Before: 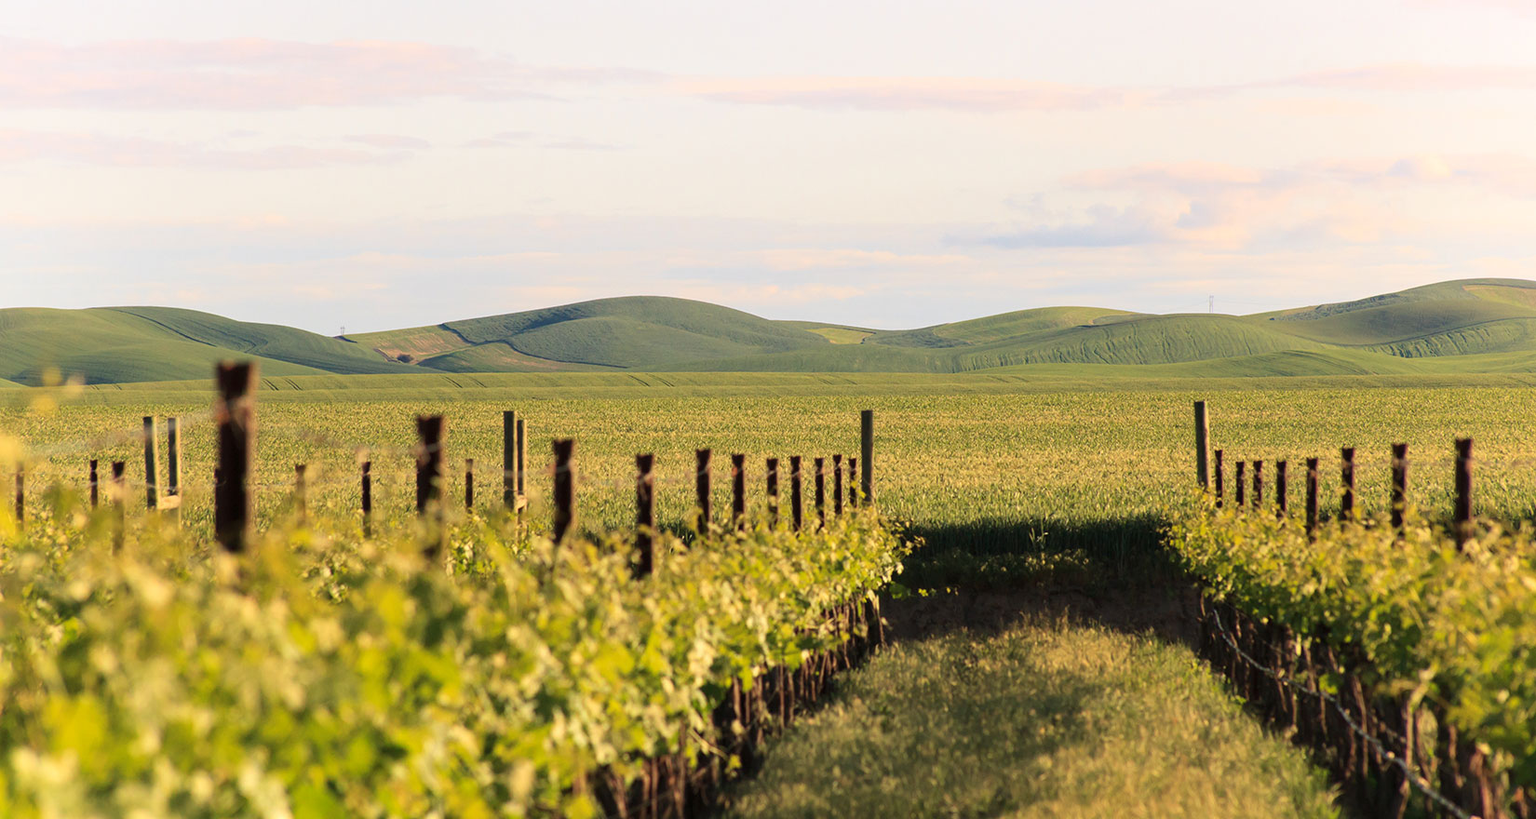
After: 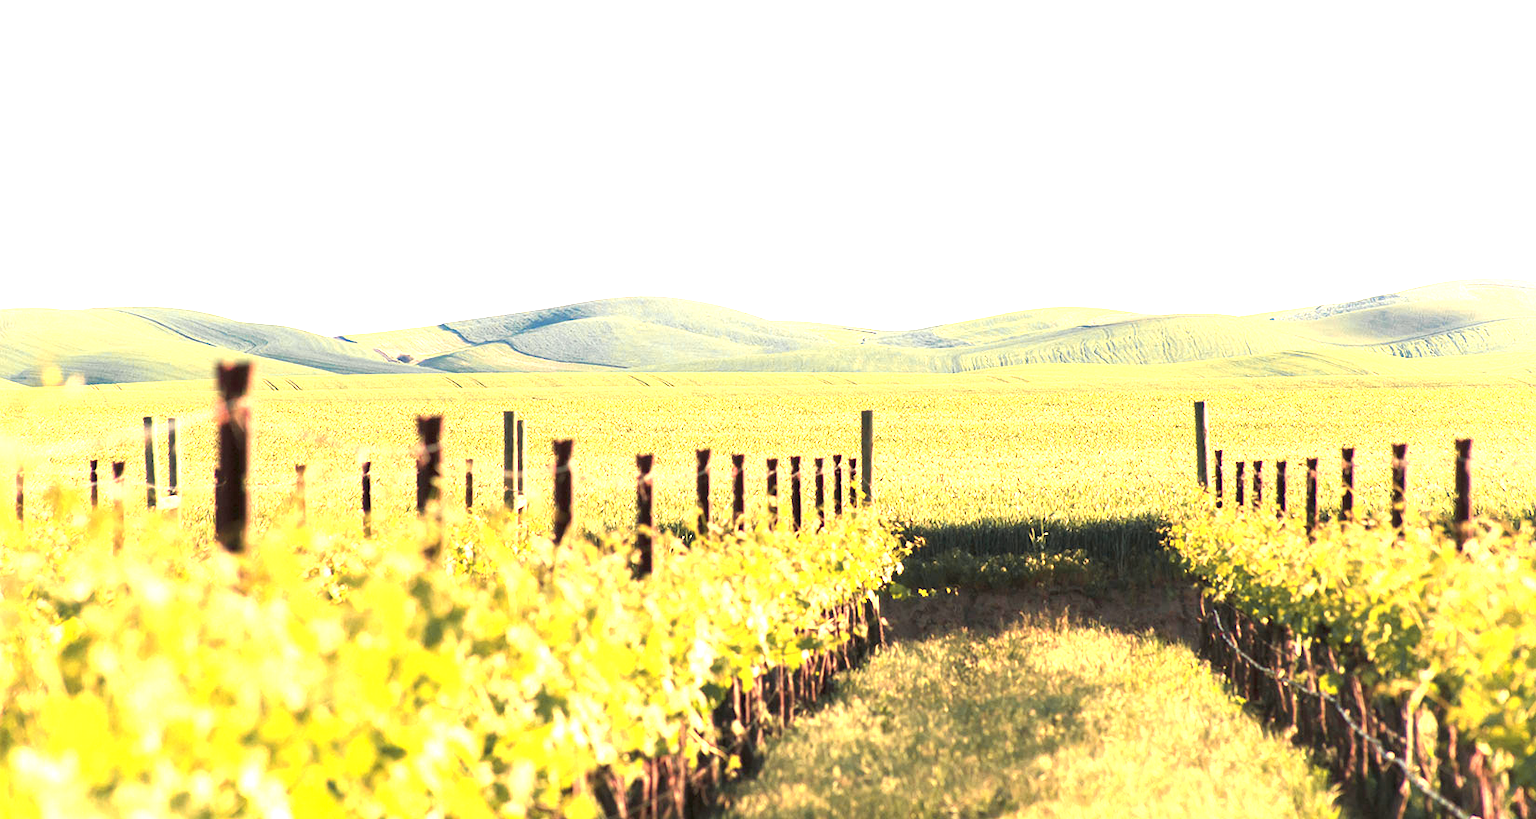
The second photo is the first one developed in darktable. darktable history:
color zones: curves: ch1 [(0.29, 0.492) (0.373, 0.185) (0.509, 0.481)]; ch2 [(0.25, 0.462) (0.749, 0.457)]
exposure: exposure 2 EV, compensate exposure bias true, compensate highlight preservation false
